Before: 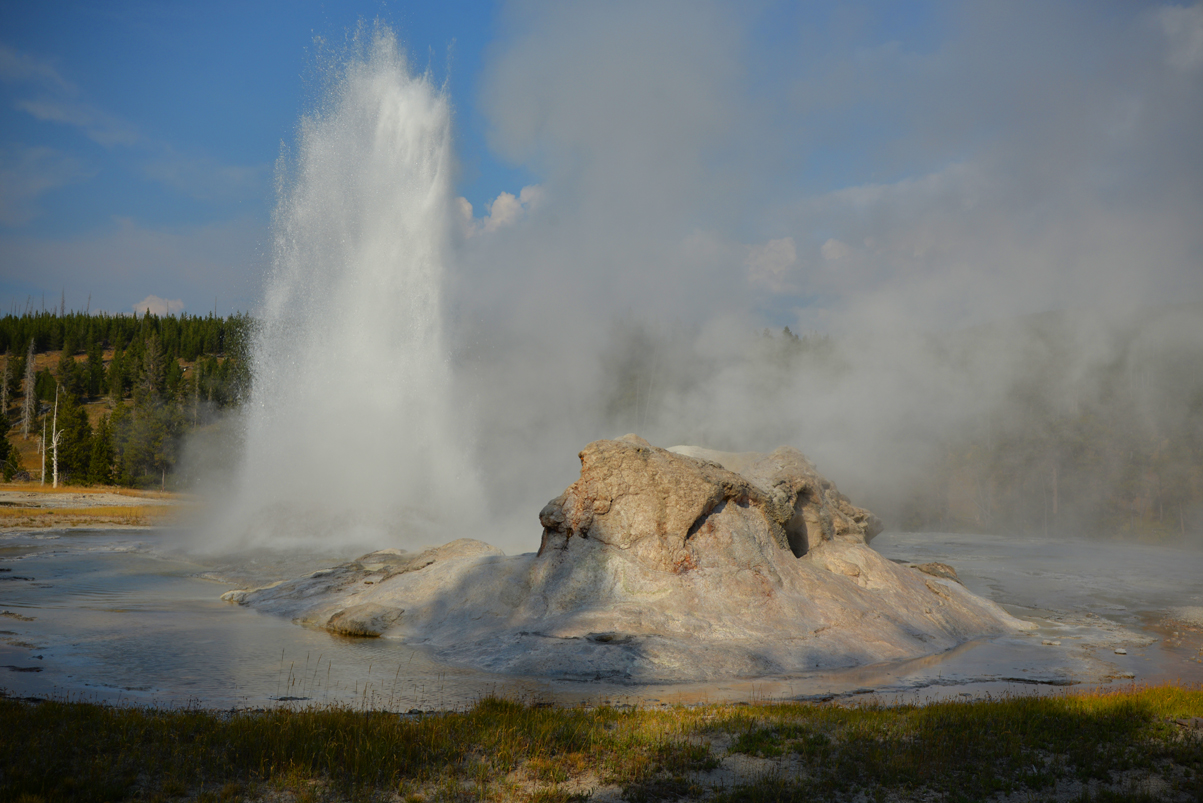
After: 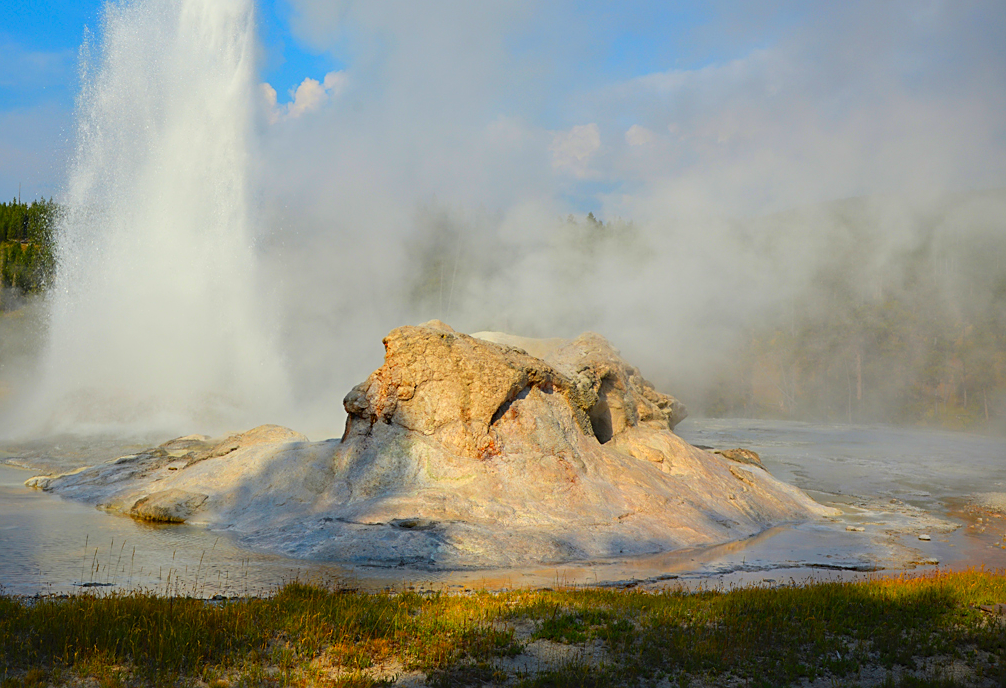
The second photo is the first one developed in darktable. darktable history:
crop: left 16.315%, top 14.246%
tone equalizer: on, module defaults
sharpen: amount 0.478
contrast brightness saturation: contrast 0.2, brightness 0.2, saturation 0.8
